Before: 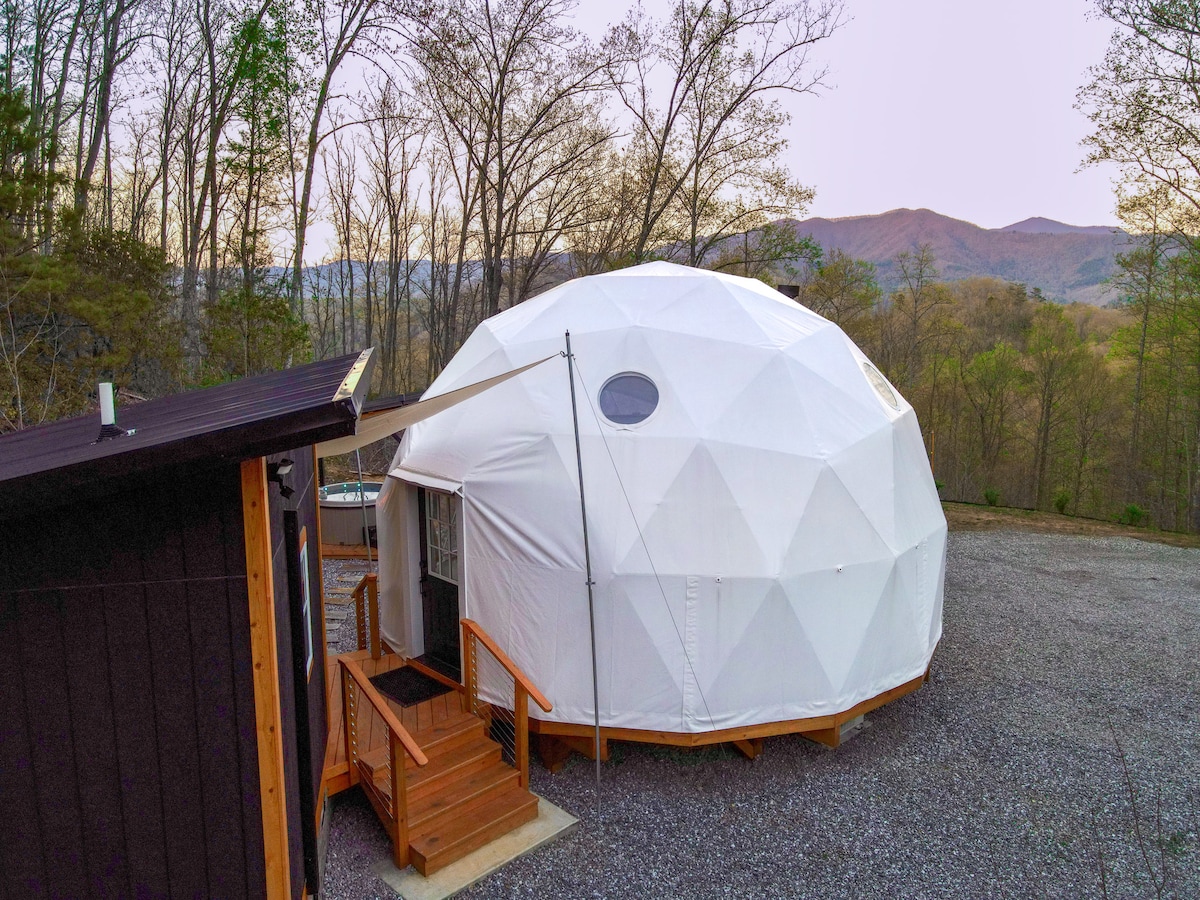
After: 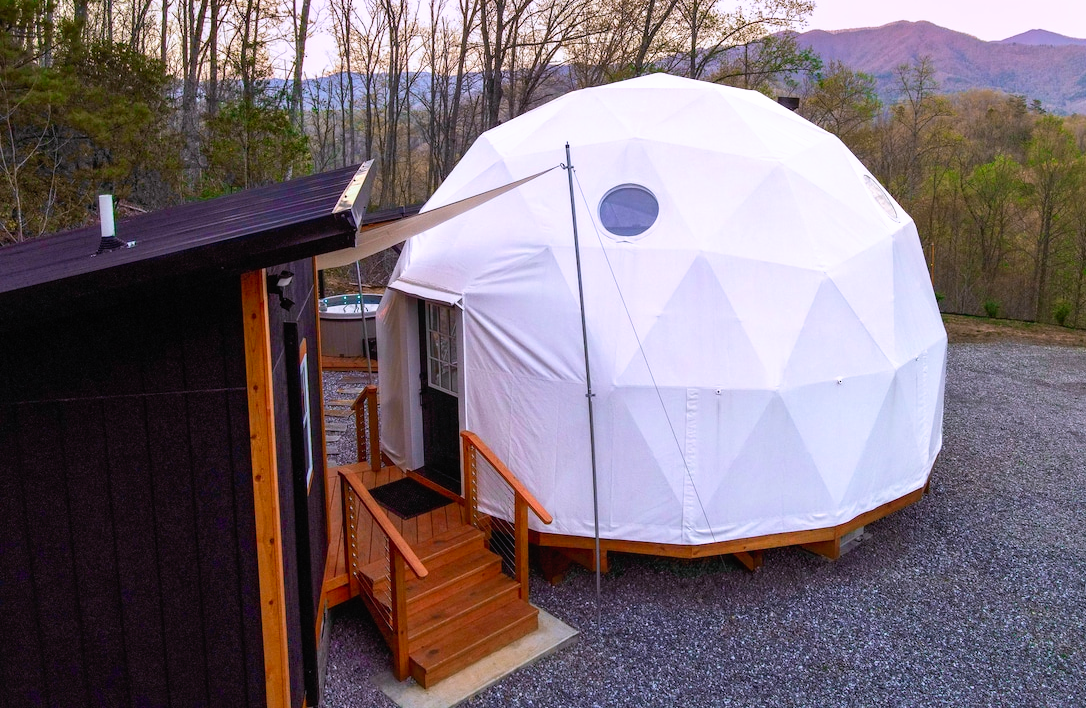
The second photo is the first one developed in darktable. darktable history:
color calibration: x 0.355, y 0.367, temperature 4700.38 K
exposure: exposure -0.048 EV, compensate highlight preservation false
crop: top 20.916%, right 9.437%, bottom 0.316%
white balance: red 1.05, blue 1.072
contrast equalizer: octaves 7, y [[0.6 ×6], [0.55 ×6], [0 ×6], [0 ×6], [0 ×6]], mix -0.2
tone equalizer: on, module defaults
tone curve: curves: ch0 [(0, 0) (0.003, 0.001) (0.011, 0.005) (0.025, 0.01) (0.044, 0.019) (0.069, 0.029) (0.1, 0.042) (0.136, 0.078) (0.177, 0.129) (0.224, 0.182) (0.277, 0.246) (0.335, 0.318) (0.399, 0.396) (0.468, 0.481) (0.543, 0.573) (0.623, 0.672) (0.709, 0.777) (0.801, 0.881) (0.898, 0.975) (1, 1)], preserve colors none
